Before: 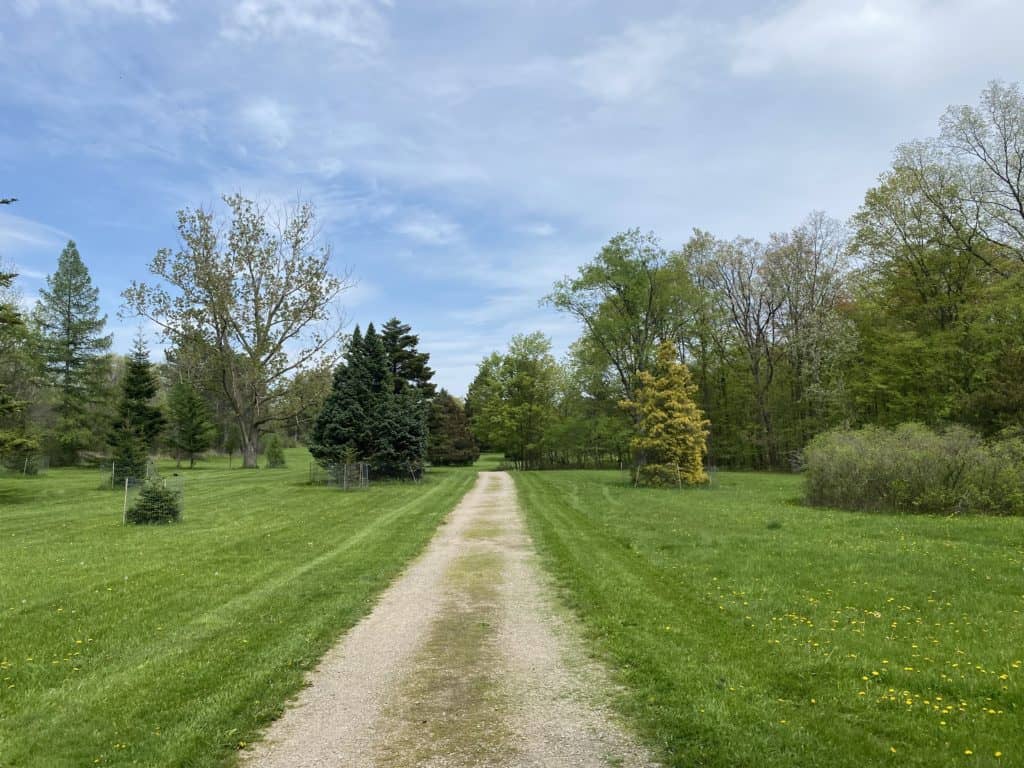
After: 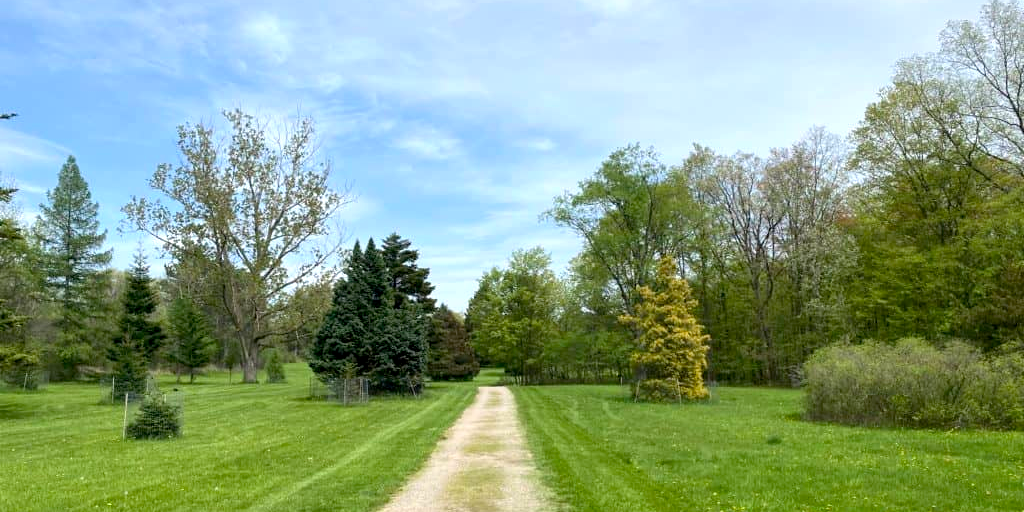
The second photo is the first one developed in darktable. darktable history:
exposure: black level correction 0.005, exposure 0.417 EV, compensate highlight preservation false
crop: top 11.166%, bottom 22.168%
